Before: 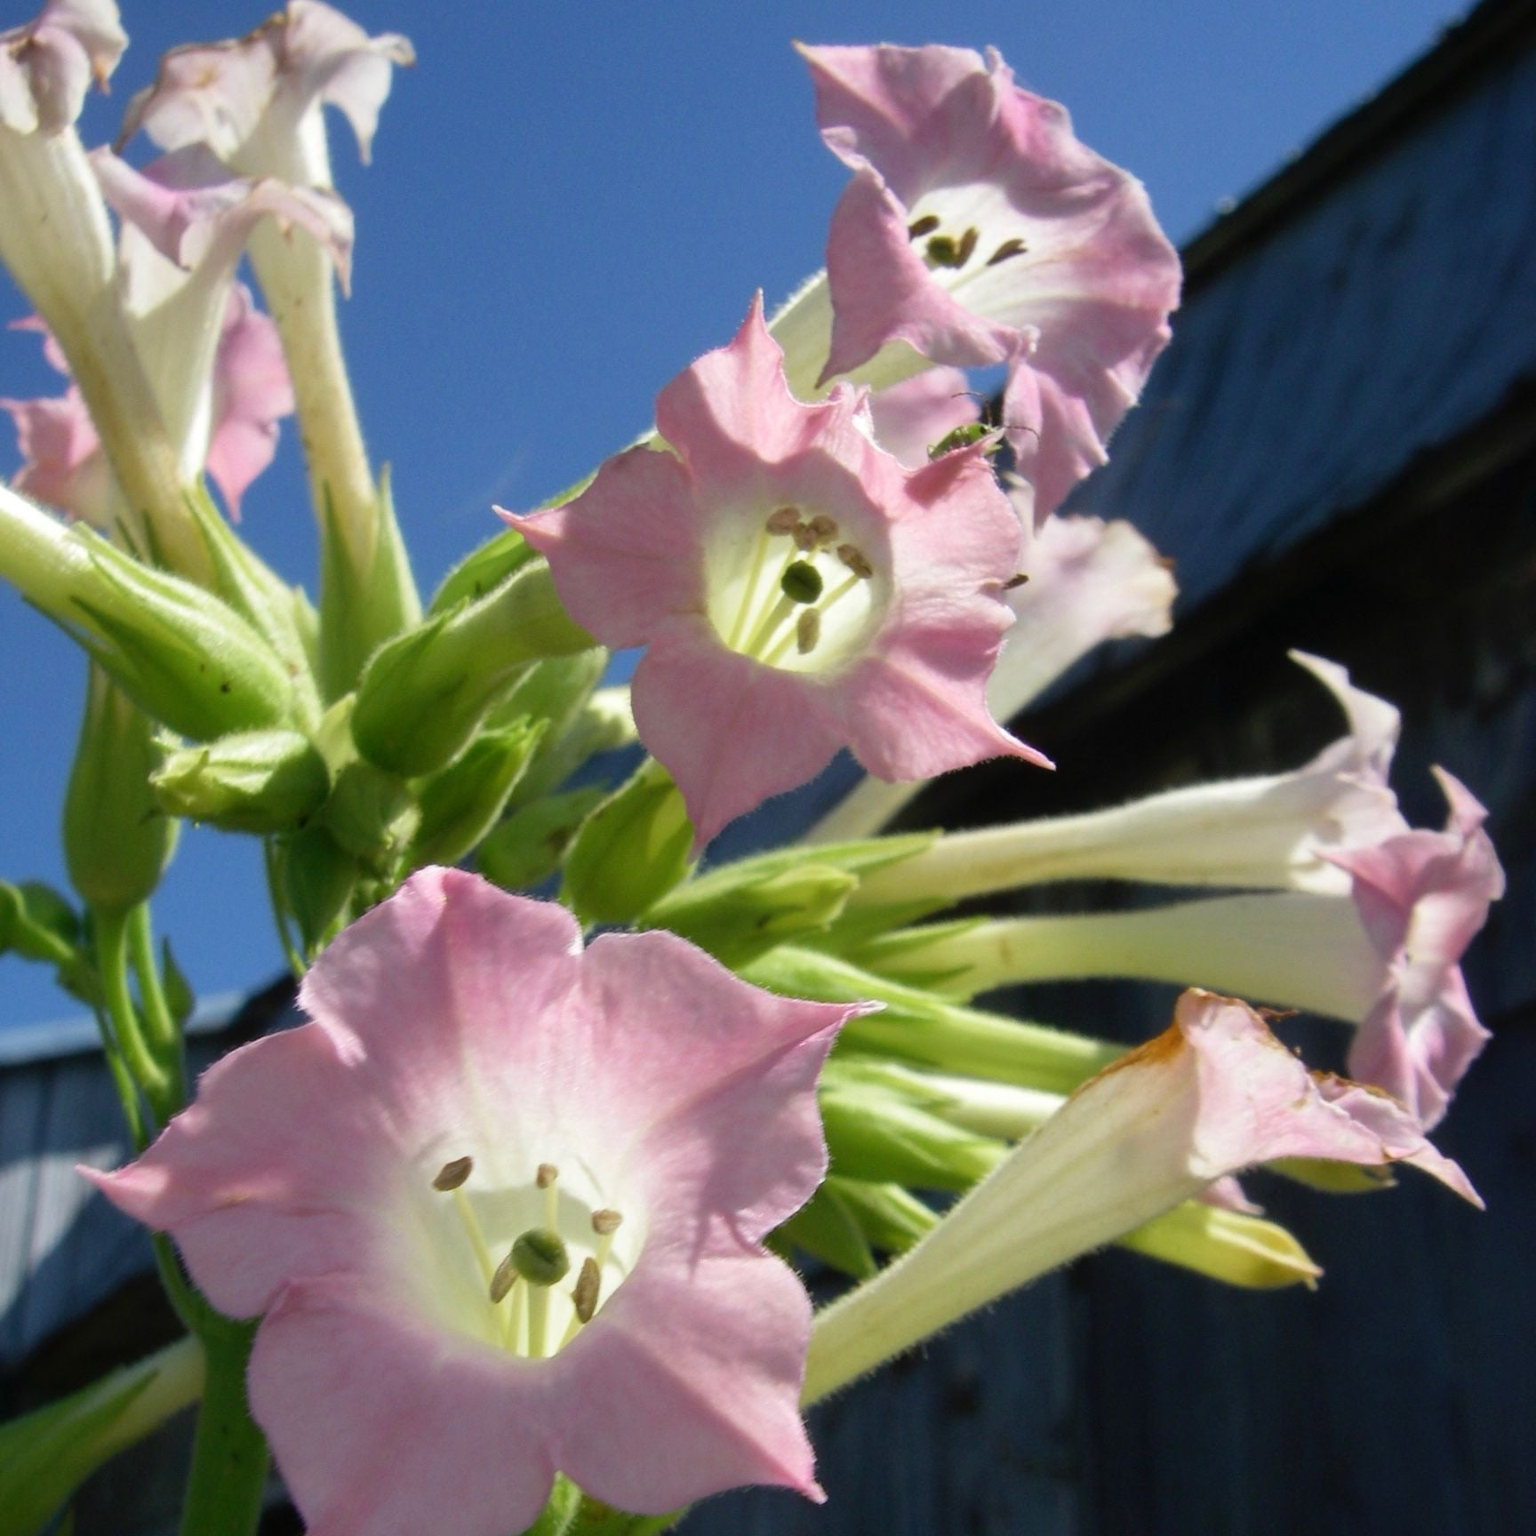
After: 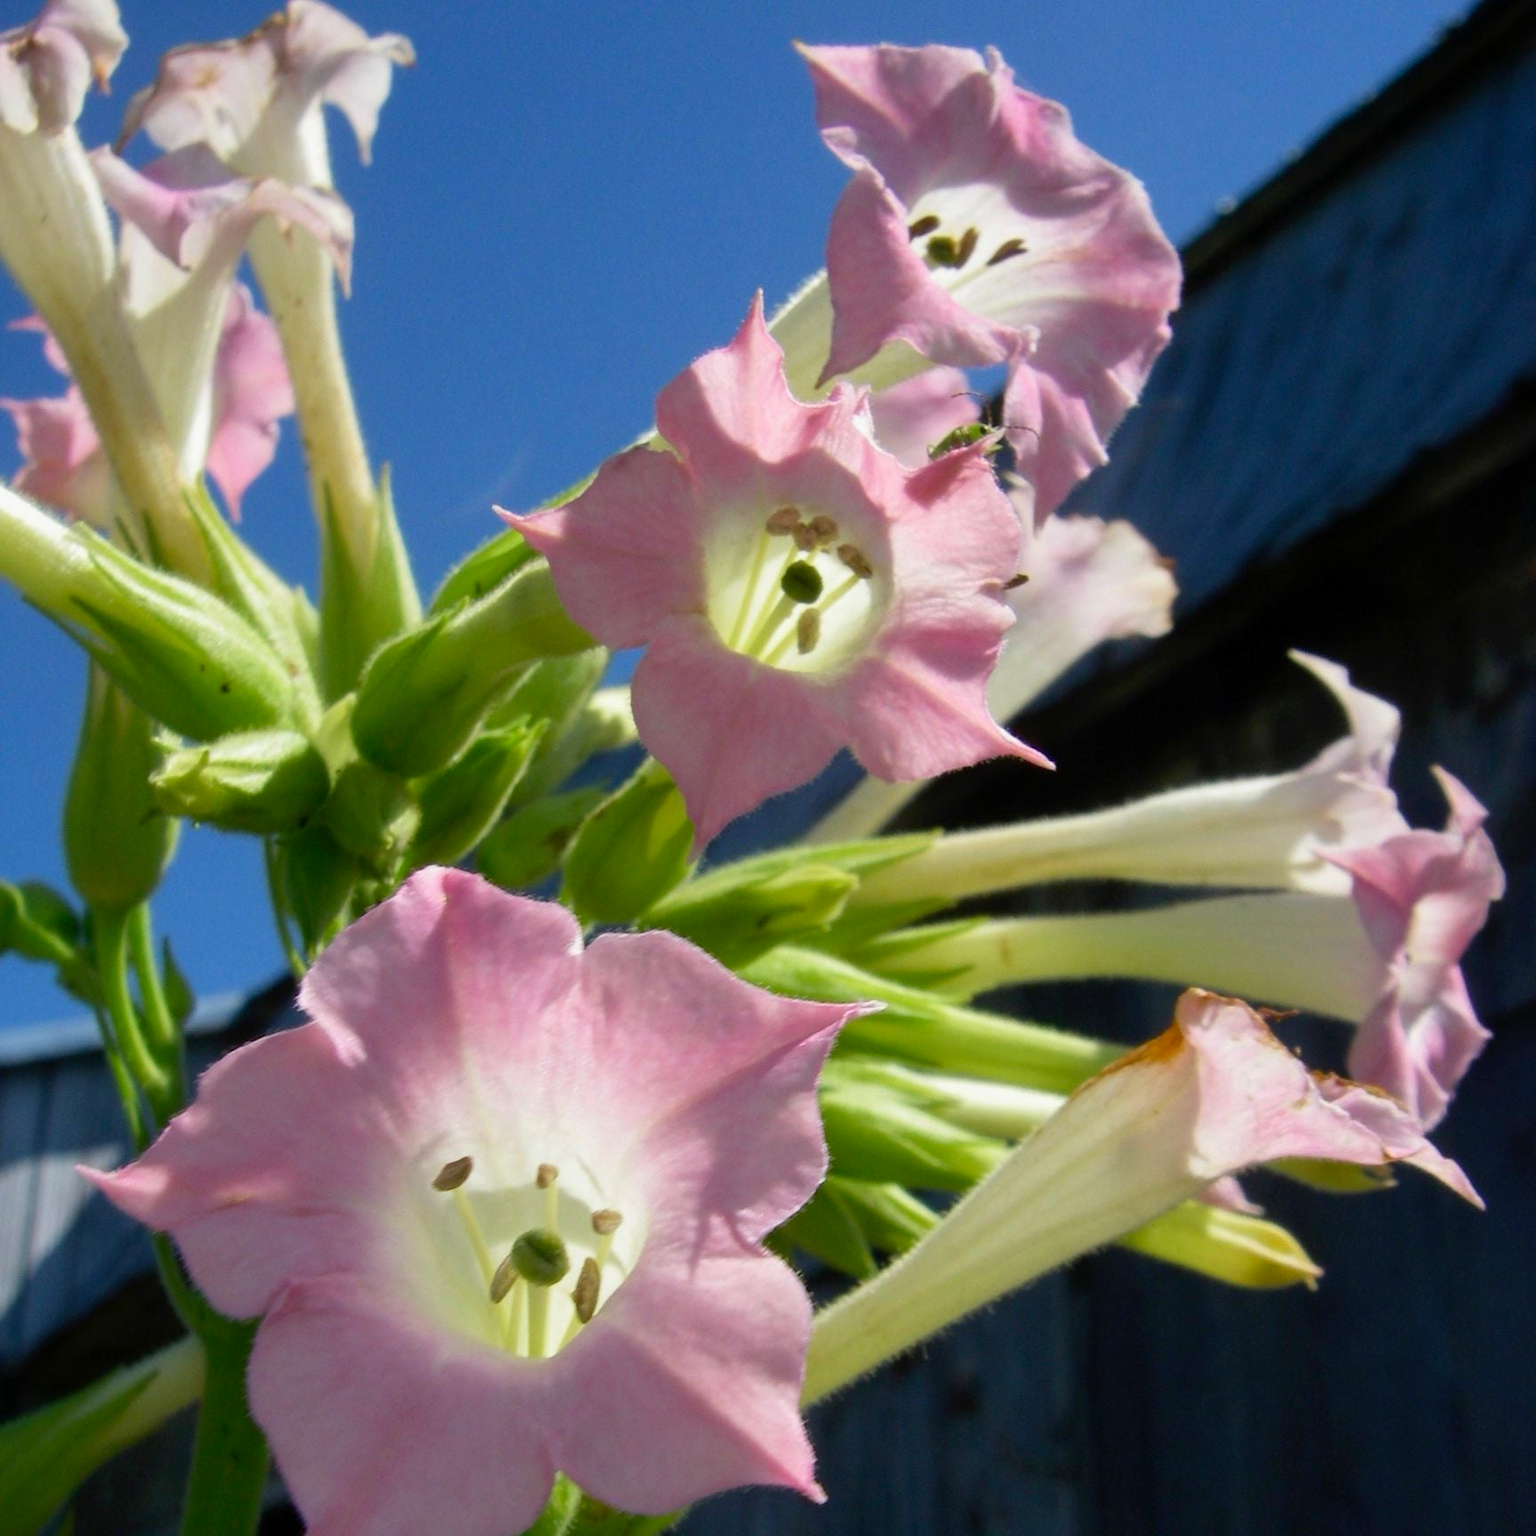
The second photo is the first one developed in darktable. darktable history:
contrast brightness saturation: contrast 0.04, saturation 0.16
exposure: black level correction 0.002, exposure -0.1 EV, compensate highlight preservation false
